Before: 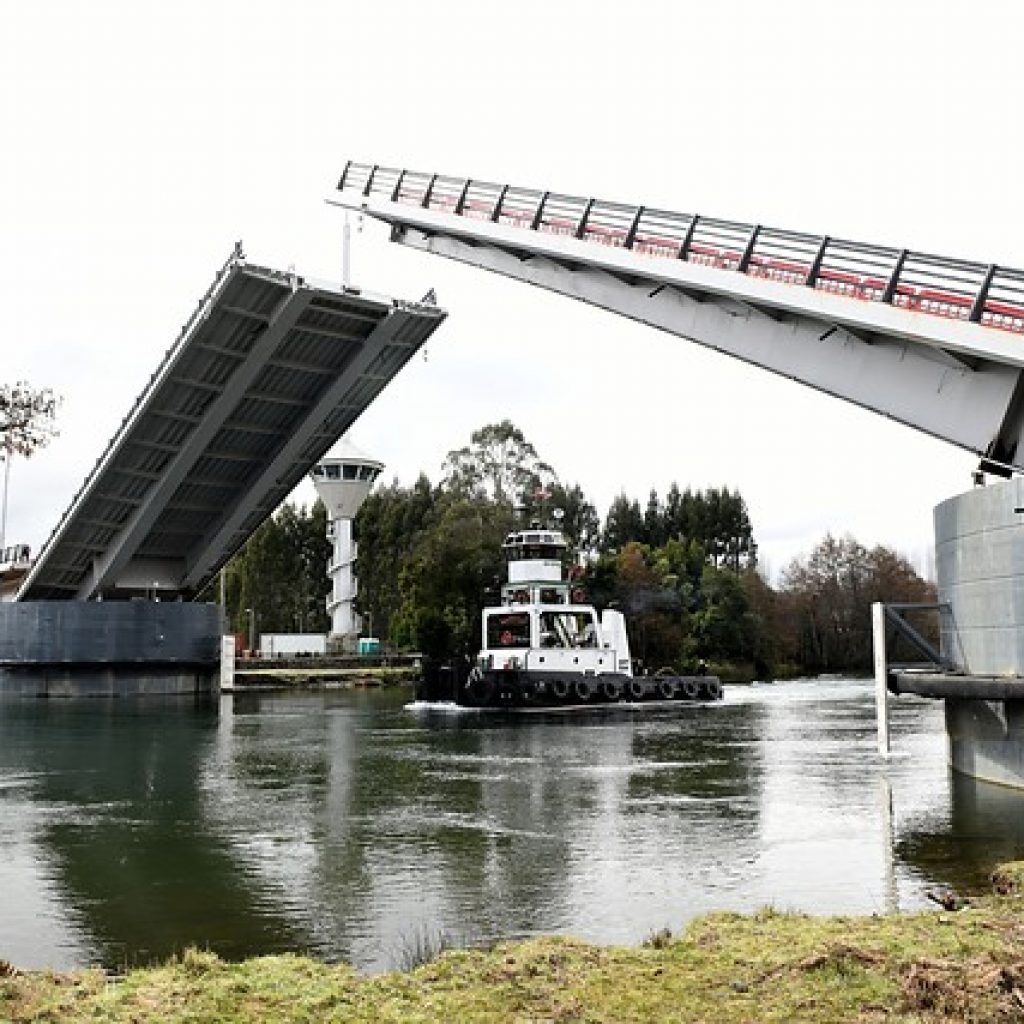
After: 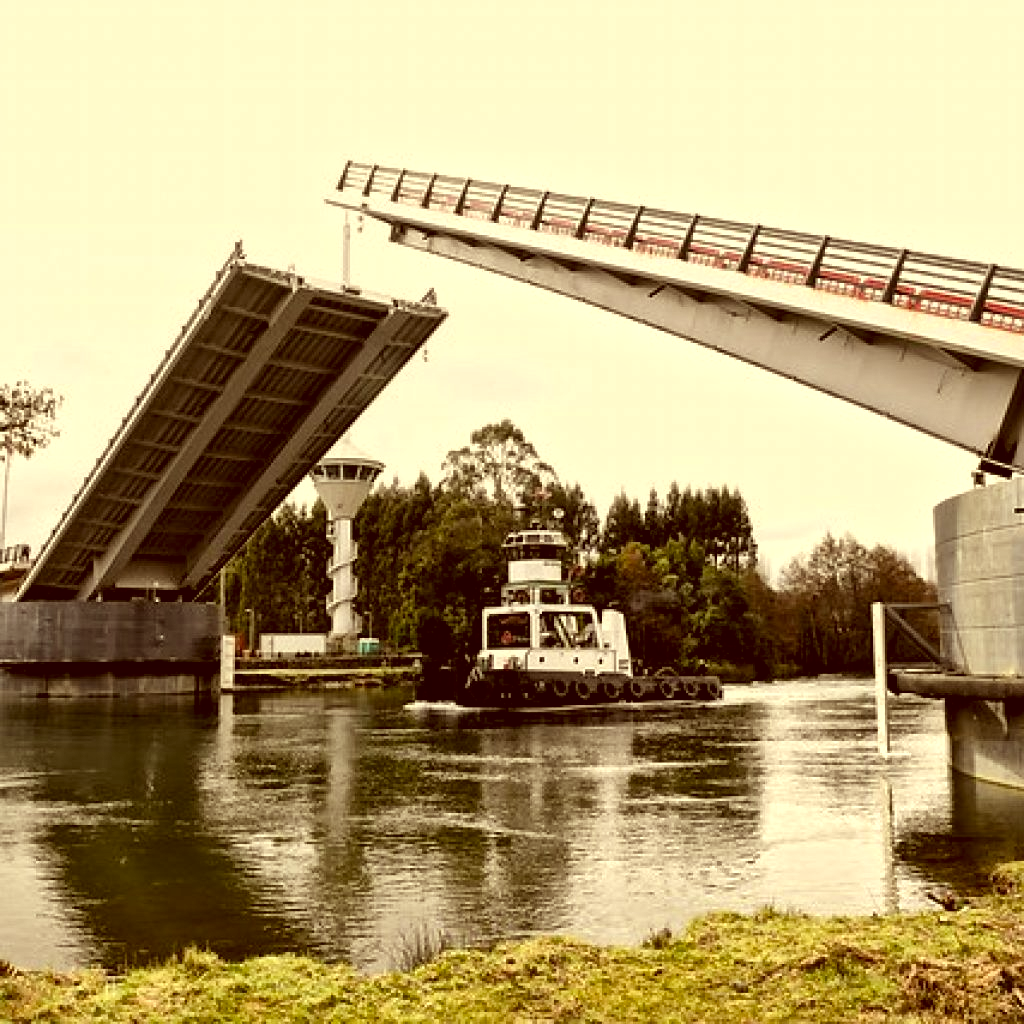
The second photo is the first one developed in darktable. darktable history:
color correction: highlights a* 1.12, highlights b* 24.26, shadows a* 15.58, shadows b* 24.26
local contrast: mode bilateral grid, contrast 20, coarseness 19, detail 163%, midtone range 0.2
